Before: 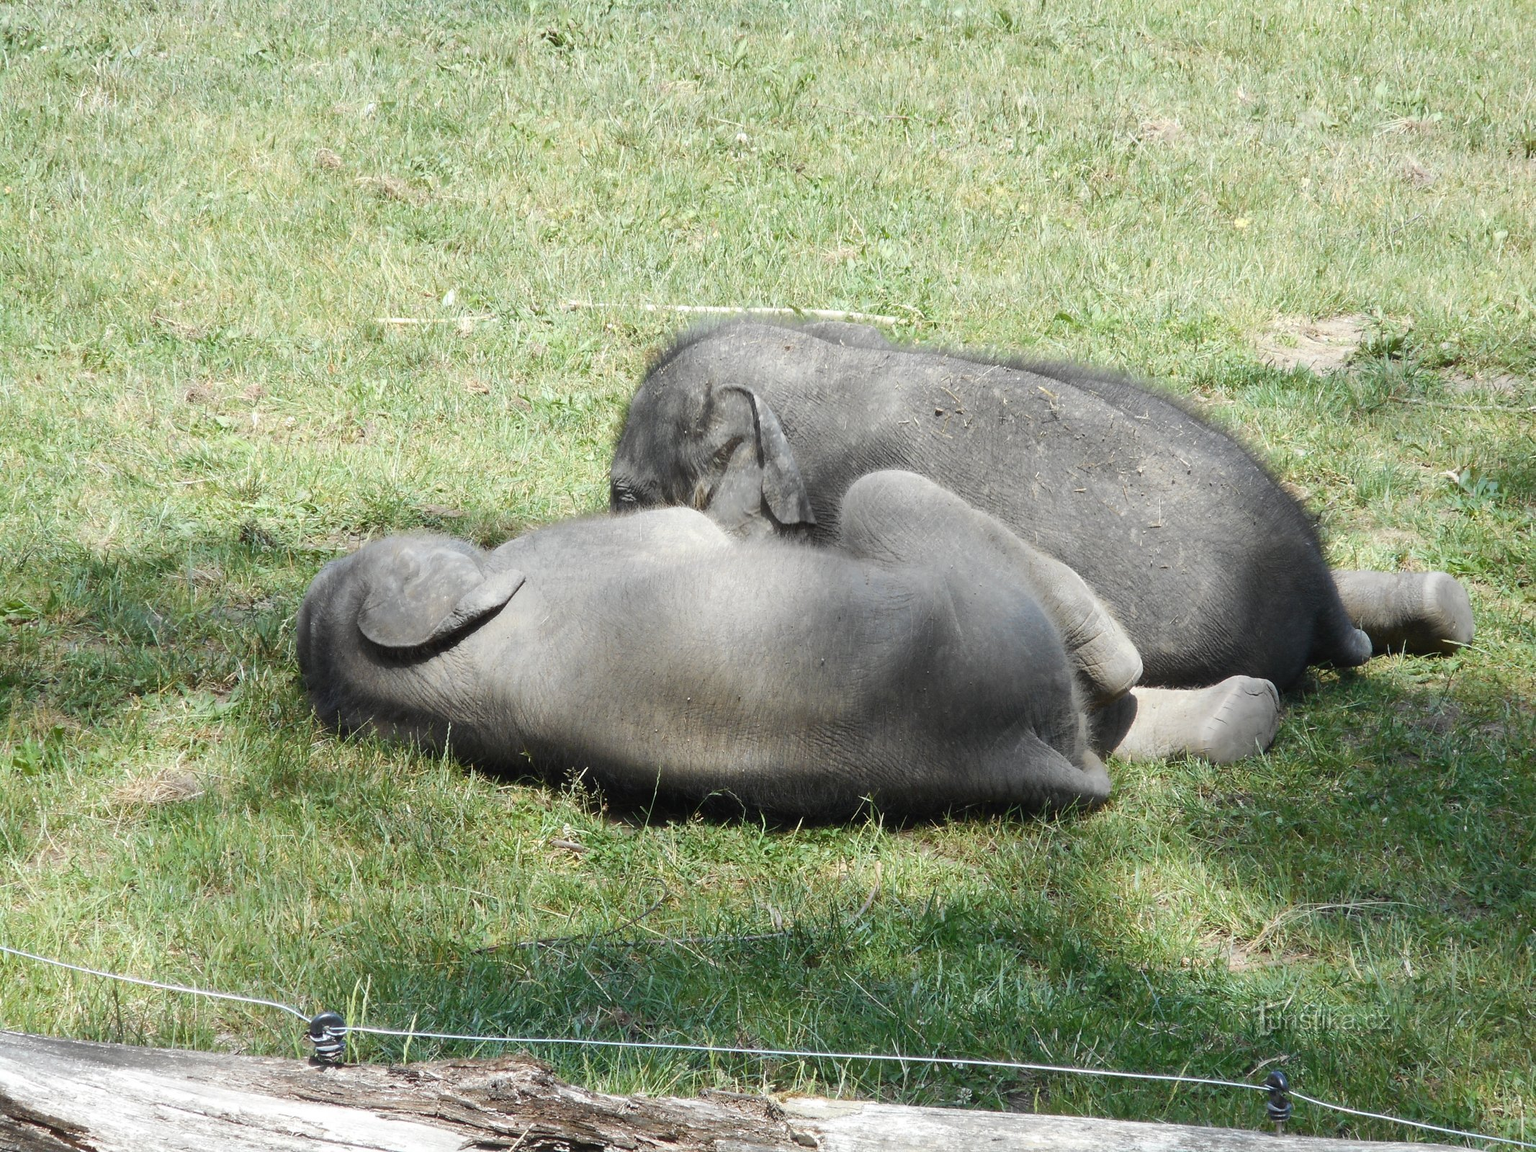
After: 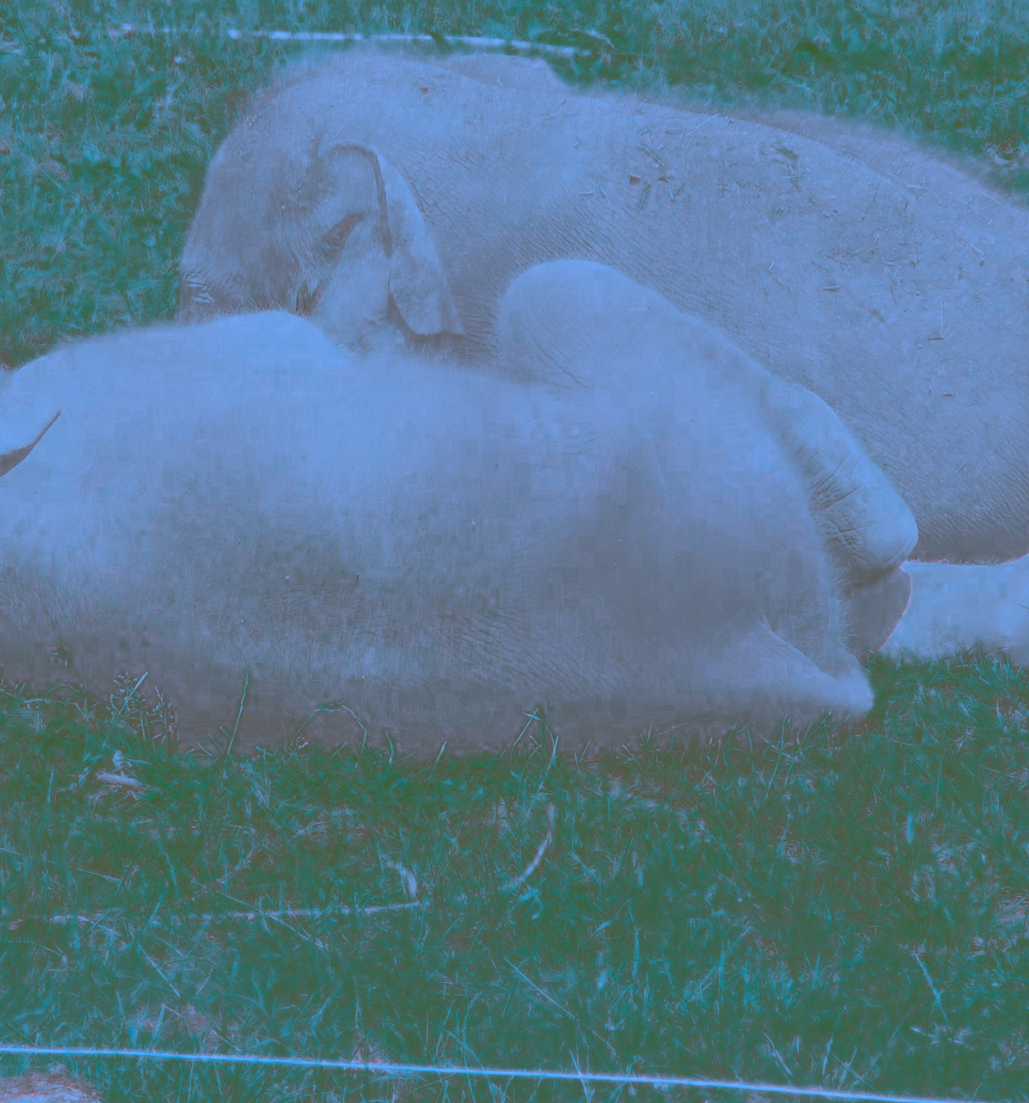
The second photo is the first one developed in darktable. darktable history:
shadows and highlights: shadows 1.1, highlights 38.11
crop: left 31.371%, top 24.601%, right 20.343%, bottom 6.41%
color zones: curves: ch0 [(0, 0.613) (0.01, 0.613) (0.245, 0.448) (0.498, 0.529) (0.642, 0.665) (0.879, 0.777) (0.99, 0.613)]; ch1 [(0, 0.272) (0.219, 0.127) (0.724, 0.346)]
contrast brightness saturation: contrast -0.98, brightness -0.176, saturation 0.754
exposure: exposure -0.011 EV, compensate highlight preservation false
local contrast: mode bilateral grid, contrast 21, coarseness 50, detail 128%, midtone range 0.2
color calibration: illuminant as shot in camera, adaptation linear Bradford (ICC v4), x 0.407, y 0.404, temperature 3558.51 K
